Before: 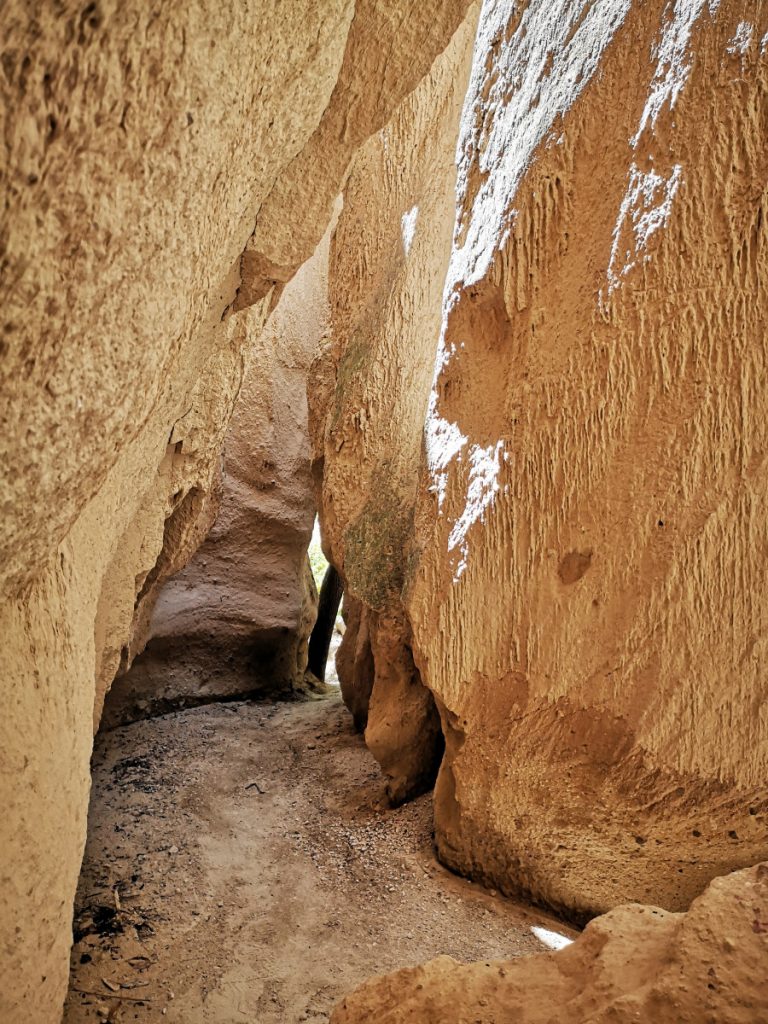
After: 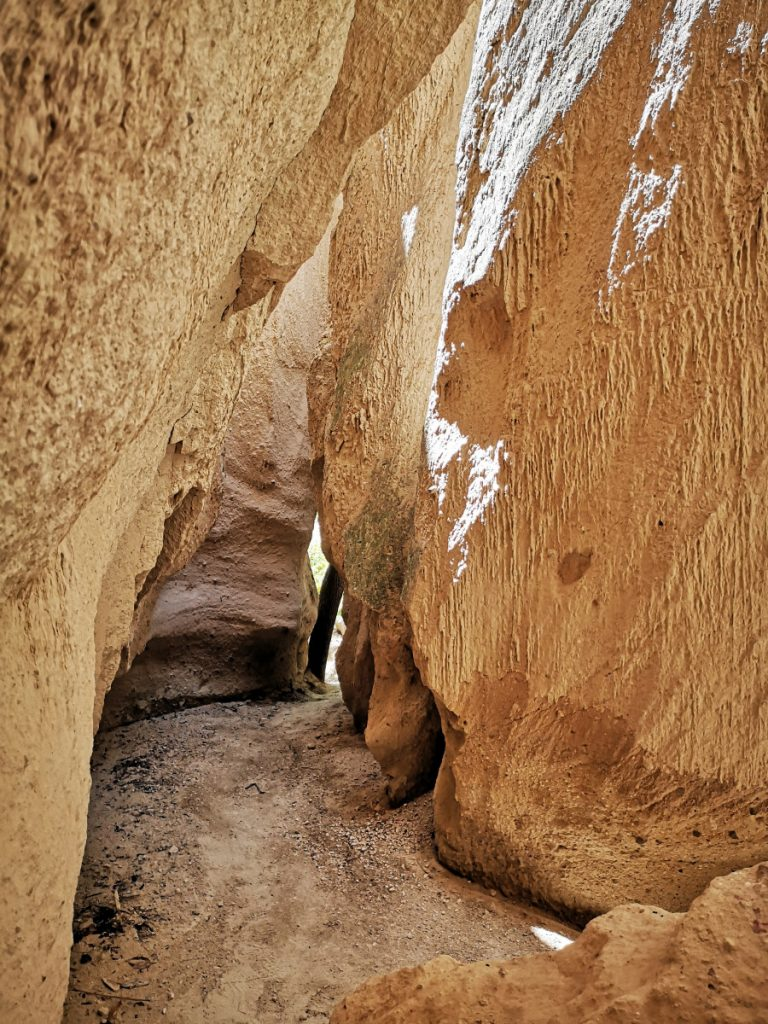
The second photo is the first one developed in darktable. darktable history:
shadows and highlights: shadows 60.5, soften with gaussian
